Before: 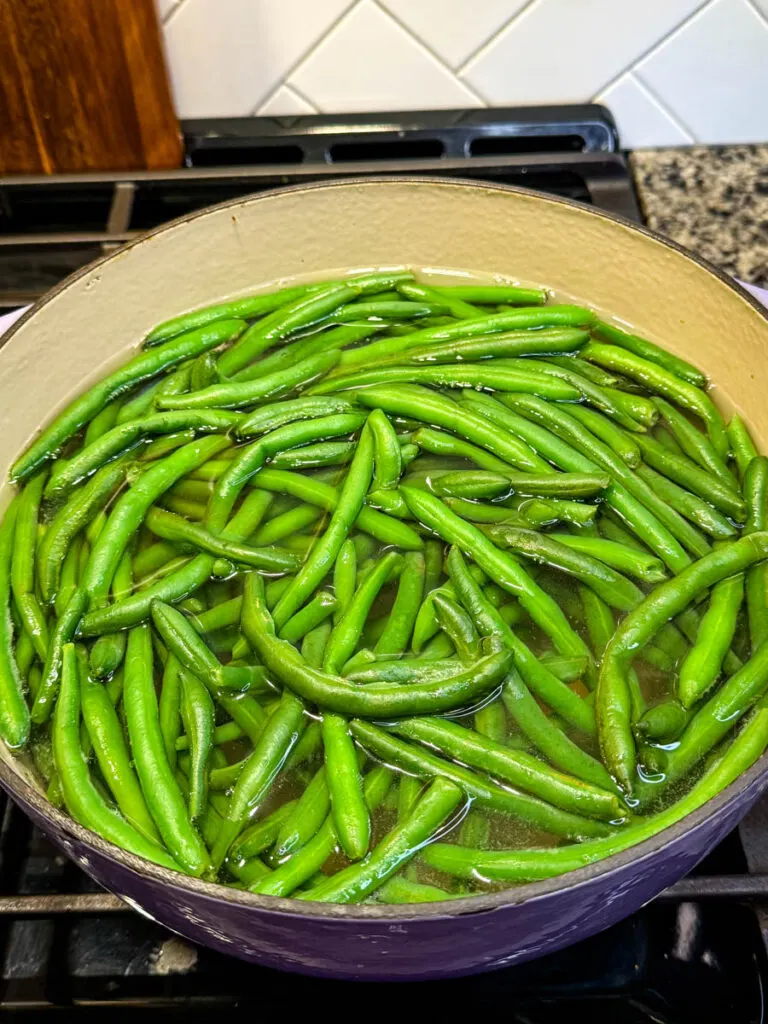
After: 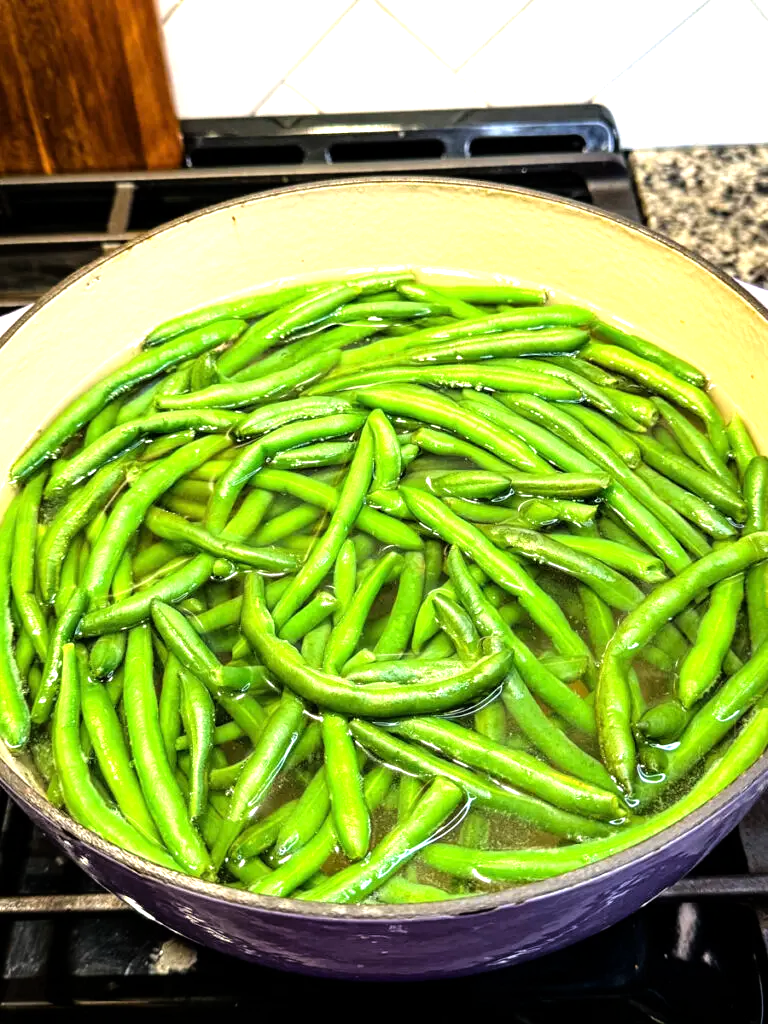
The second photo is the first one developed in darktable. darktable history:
tone equalizer: -8 EV -1.06 EV, -7 EV -1.05 EV, -6 EV -0.868 EV, -5 EV -0.546 EV, -3 EV 0.604 EV, -2 EV 0.858 EV, -1 EV 0.997 EV, +0 EV 1.06 EV
